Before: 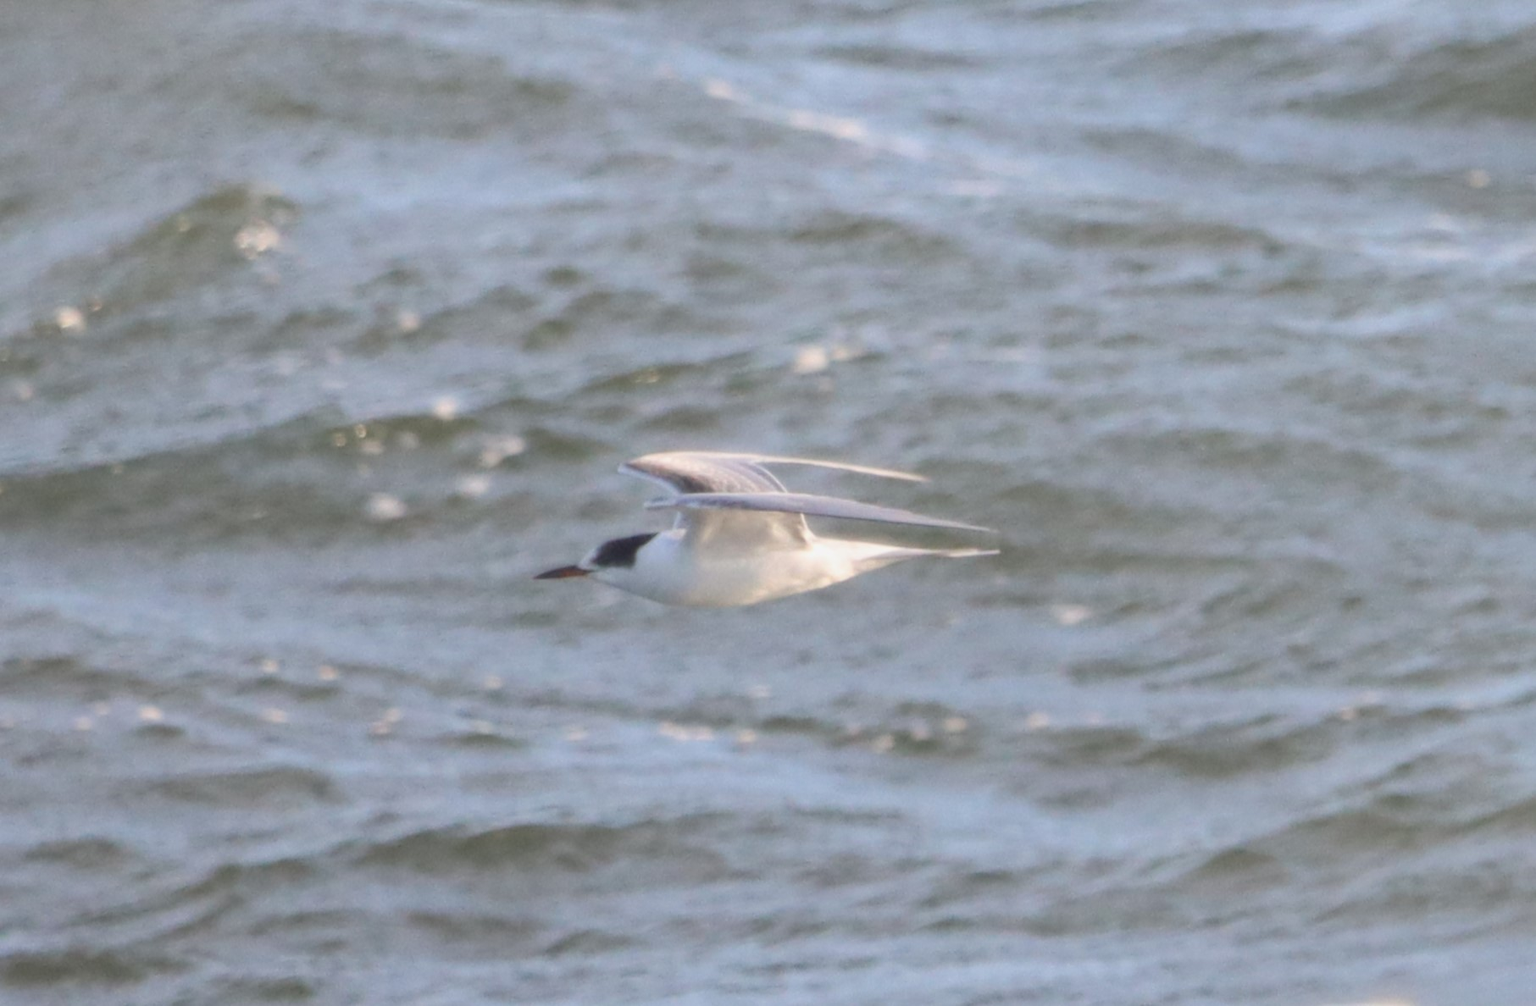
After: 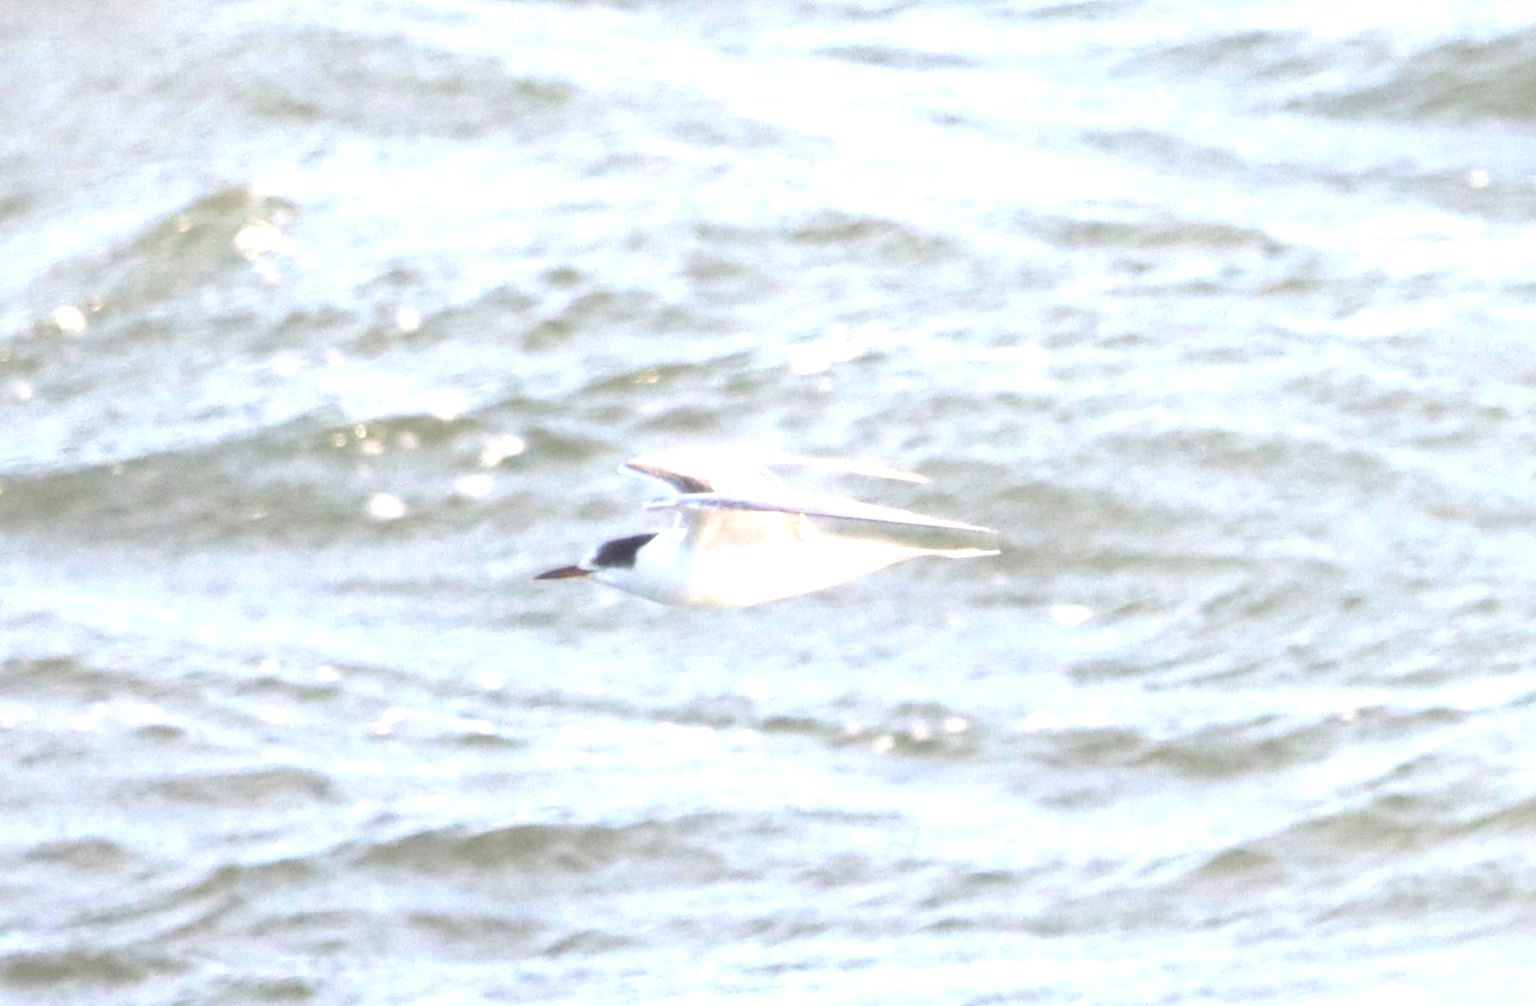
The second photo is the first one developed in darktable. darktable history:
exposure: black level correction 0, exposure 1.469 EV, compensate highlight preservation false
